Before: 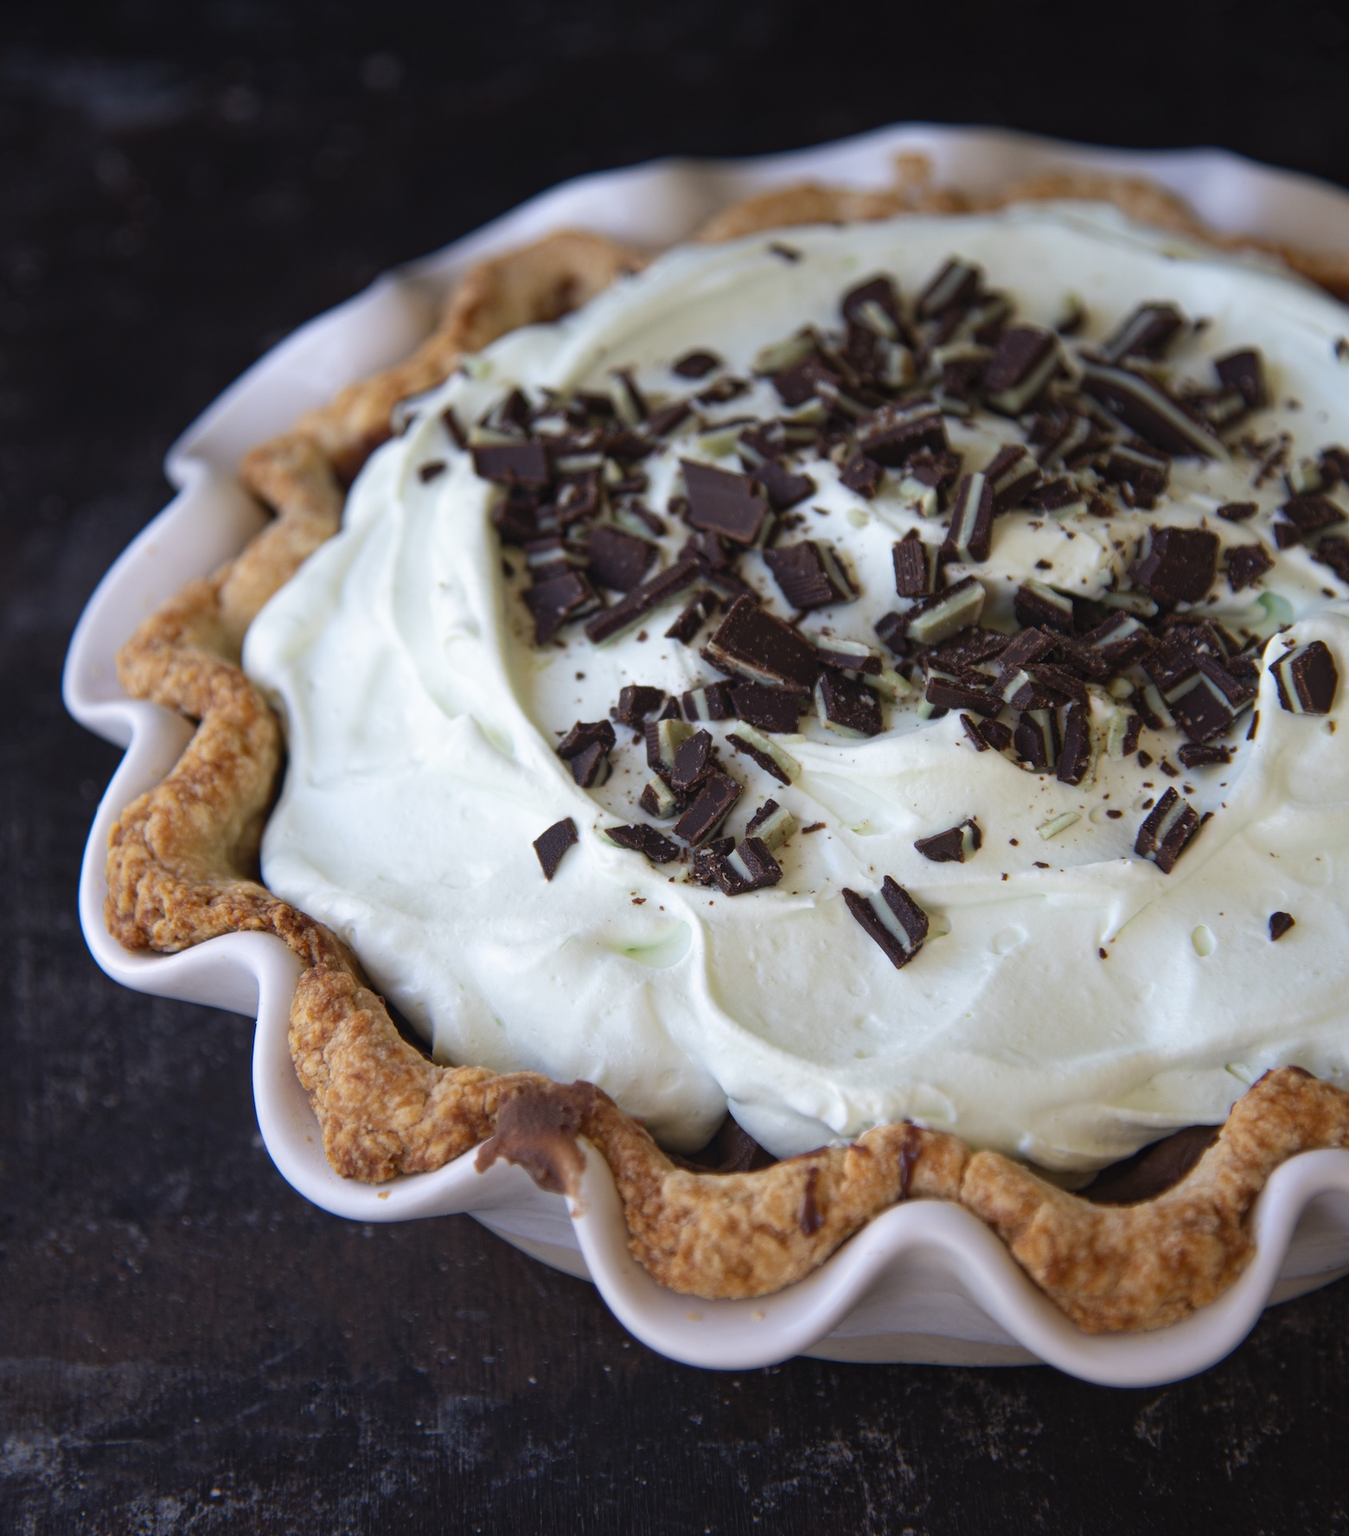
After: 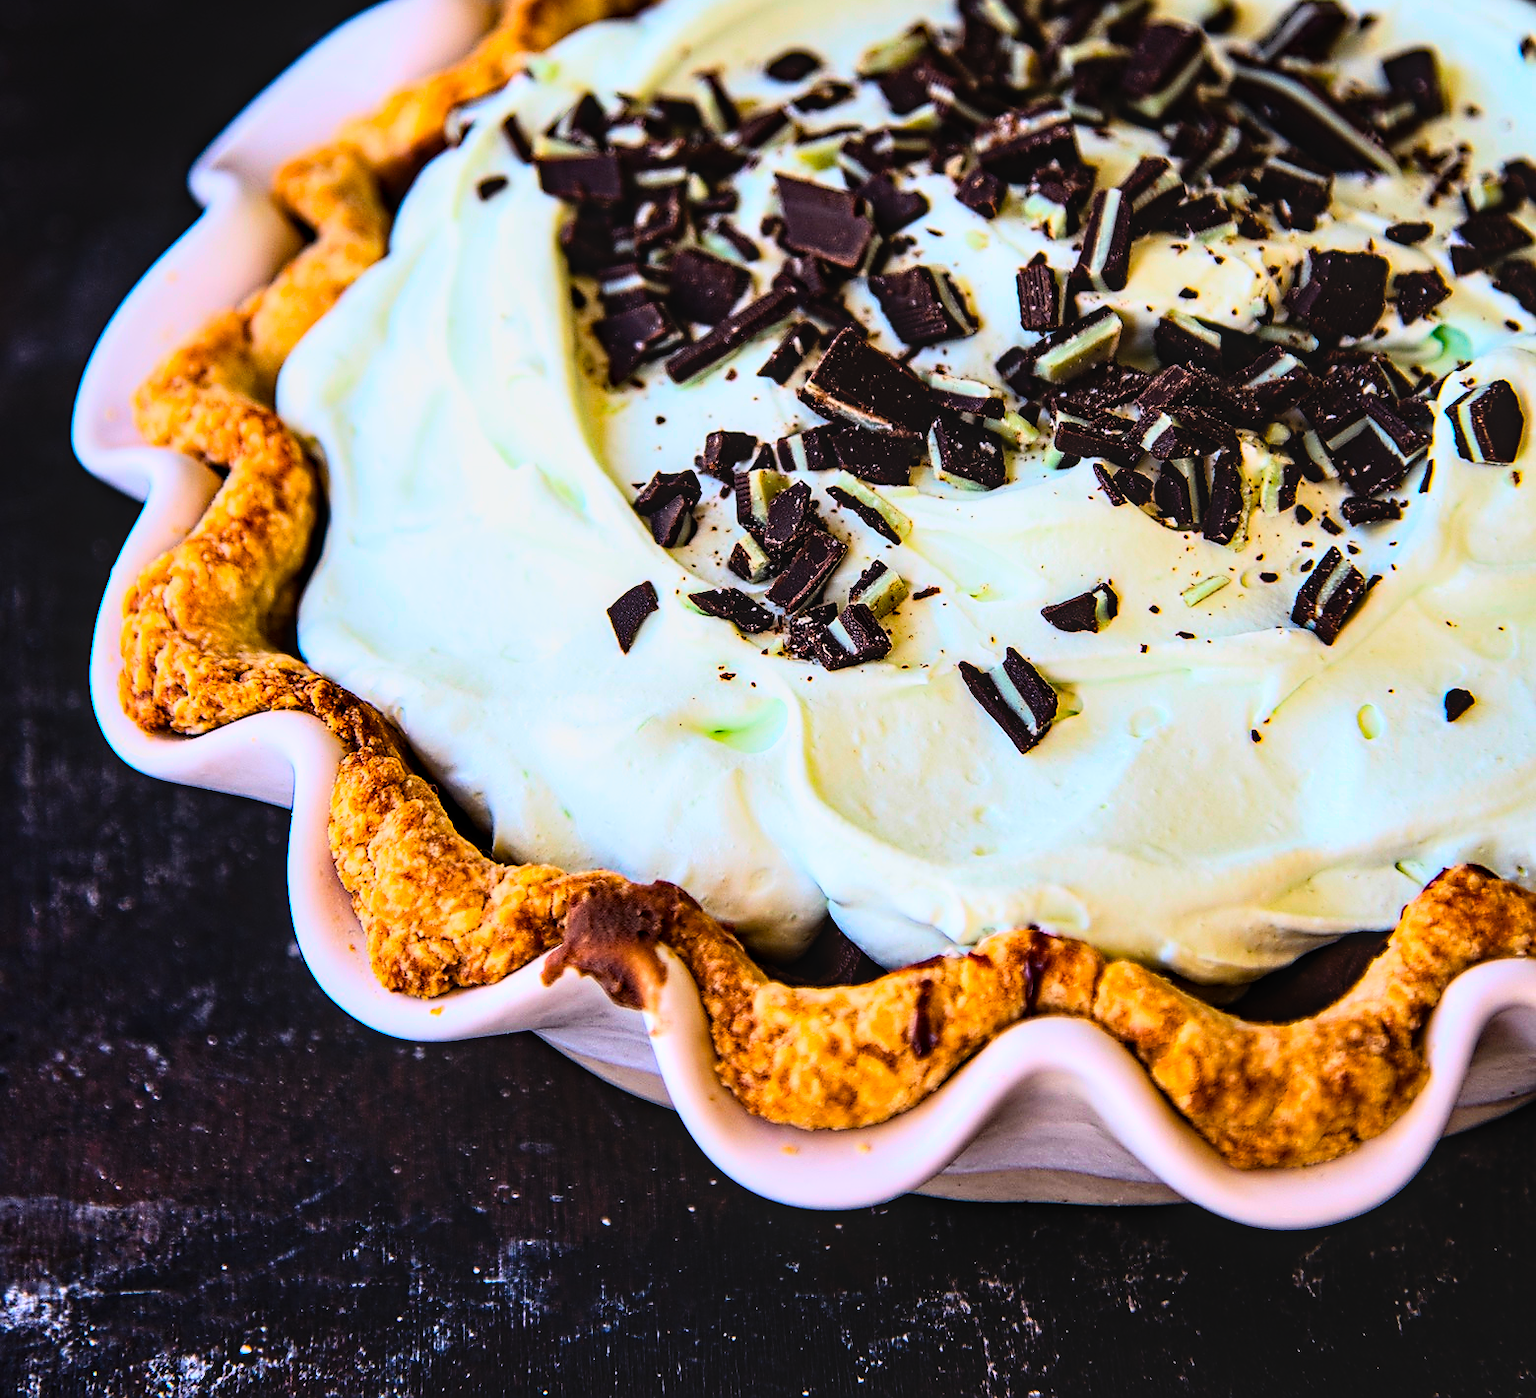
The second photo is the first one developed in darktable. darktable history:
crop and rotate: top 19.998%
shadows and highlights: low approximation 0.01, soften with gaussian
sharpen: radius 1.4, amount 1.25, threshold 0.7
color balance rgb: linear chroma grading › global chroma 15%, perceptual saturation grading › global saturation 30%
rgb curve: curves: ch0 [(0, 0) (0.21, 0.15) (0.24, 0.21) (0.5, 0.75) (0.75, 0.96) (0.89, 0.99) (1, 1)]; ch1 [(0, 0.02) (0.21, 0.13) (0.25, 0.2) (0.5, 0.67) (0.75, 0.9) (0.89, 0.97) (1, 1)]; ch2 [(0, 0.02) (0.21, 0.13) (0.25, 0.2) (0.5, 0.67) (0.75, 0.9) (0.89, 0.97) (1, 1)], compensate middle gray true
local contrast: on, module defaults
haze removal: strength 0.29, distance 0.25, compatibility mode true, adaptive false
